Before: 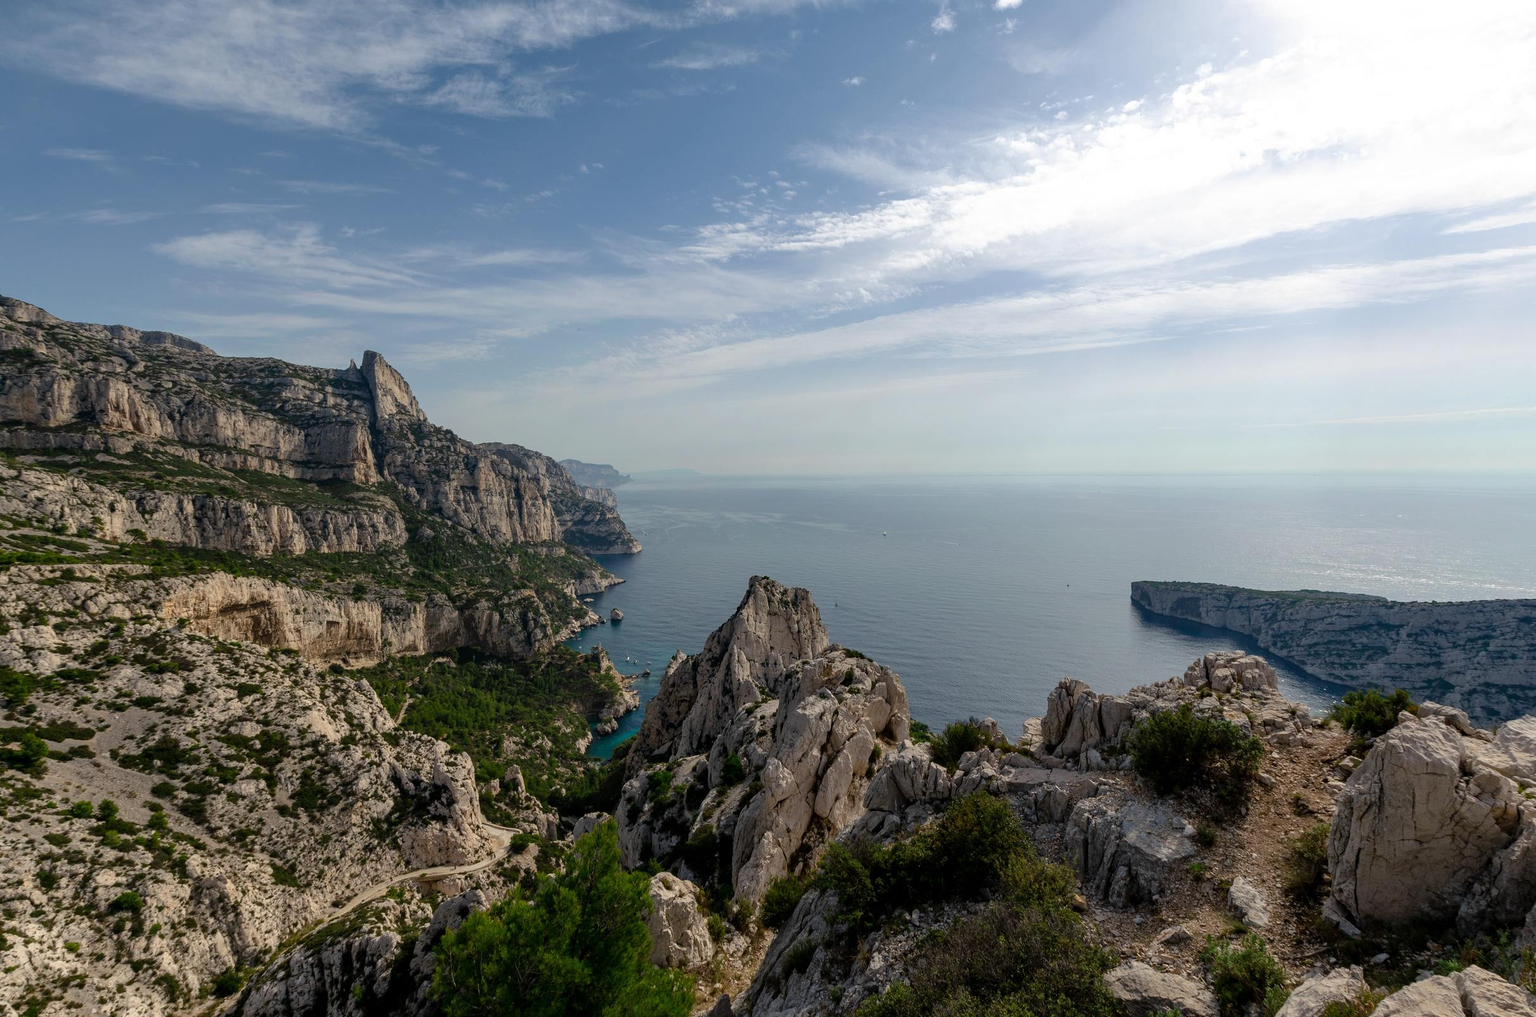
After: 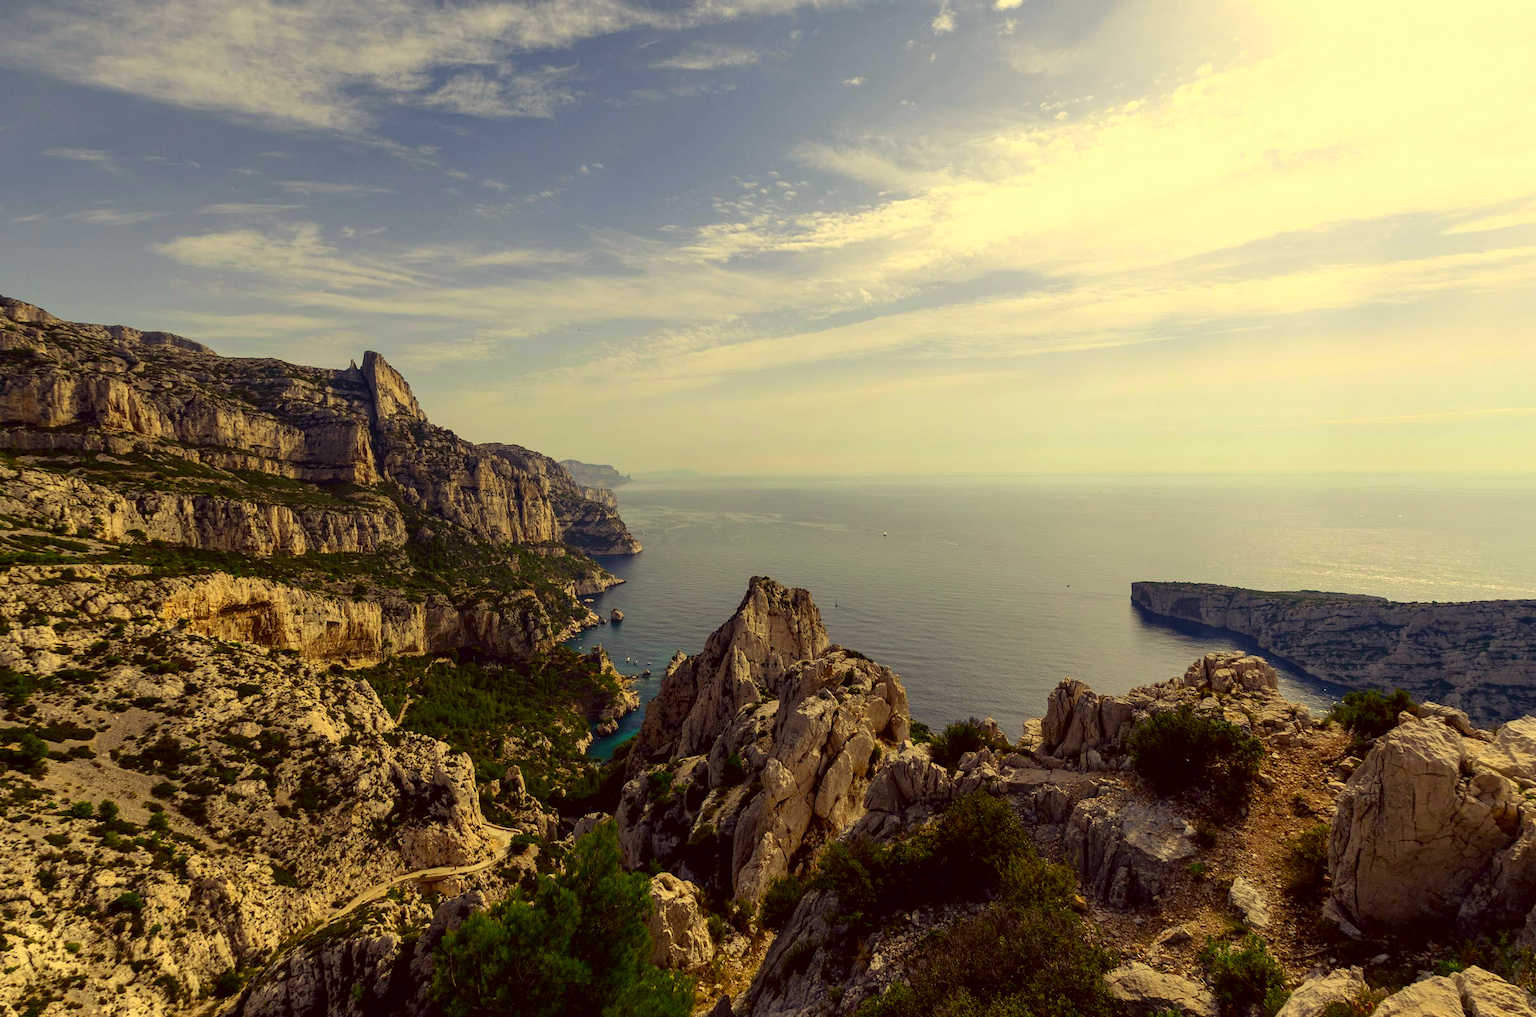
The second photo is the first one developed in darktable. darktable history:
contrast brightness saturation: contrast 0.18, saturation 0.3
color correction: highlights a* -0.482, highlights b* 40, shadows a* 9.8, shadows b* -0.161
